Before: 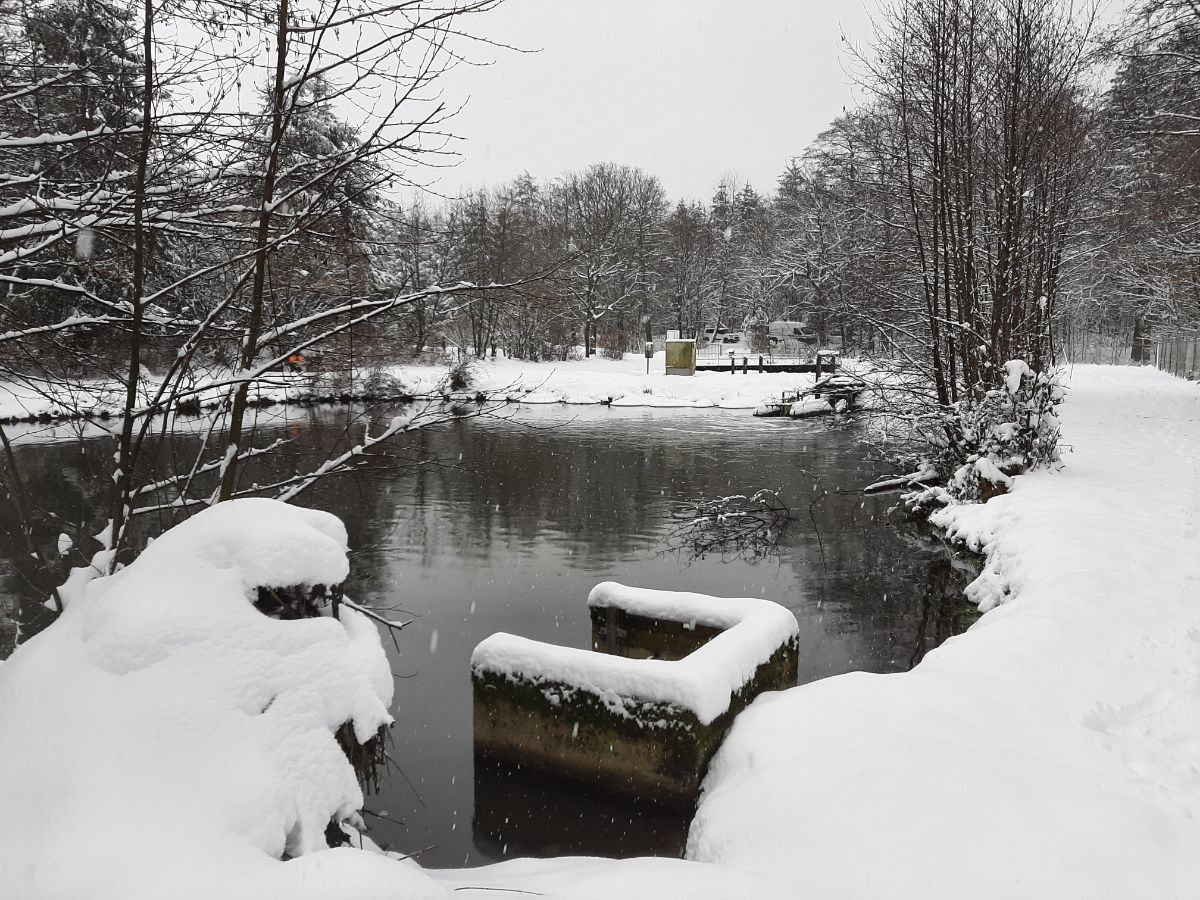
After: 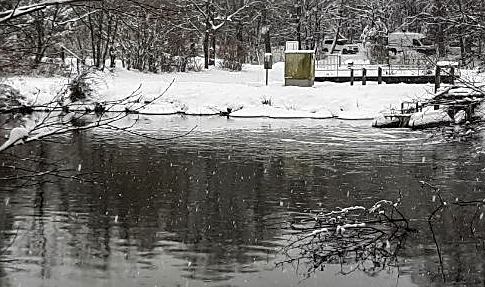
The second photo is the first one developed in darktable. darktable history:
haze removal: strength 0.25, distance 0.25, compatibility mode true, adaptive false
local contrast: highlights 40%, shadows 60%, detail 136%, midtone range 0.514
crop: left 31.751%, top 32.172%, right 27.8%, bottom 35.83%
sharpen: on, module defaults
